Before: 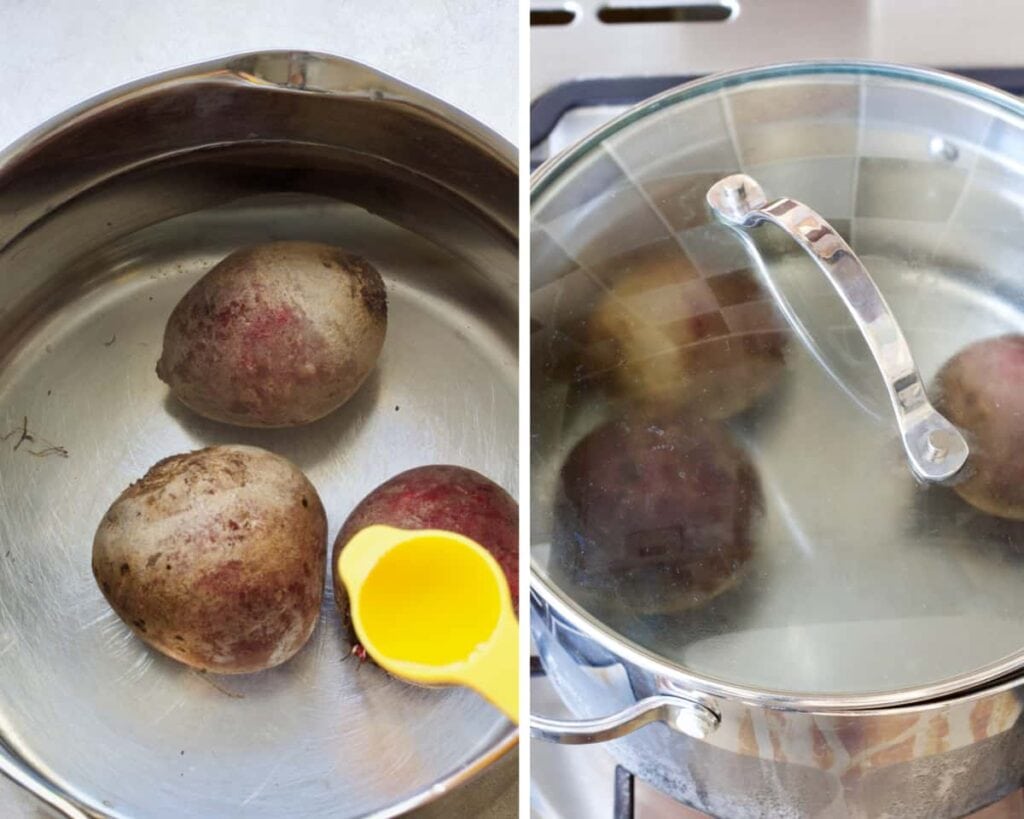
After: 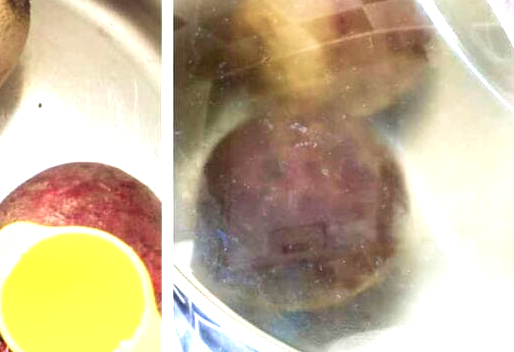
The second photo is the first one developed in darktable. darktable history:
exposure: black level correction 0.001, exposure 1.398 EV, compensate highlight preservation false
crop: left 34.929%, top 37.009%, right 14.794%, bottom 19.975%
velvia: on, module defaults
